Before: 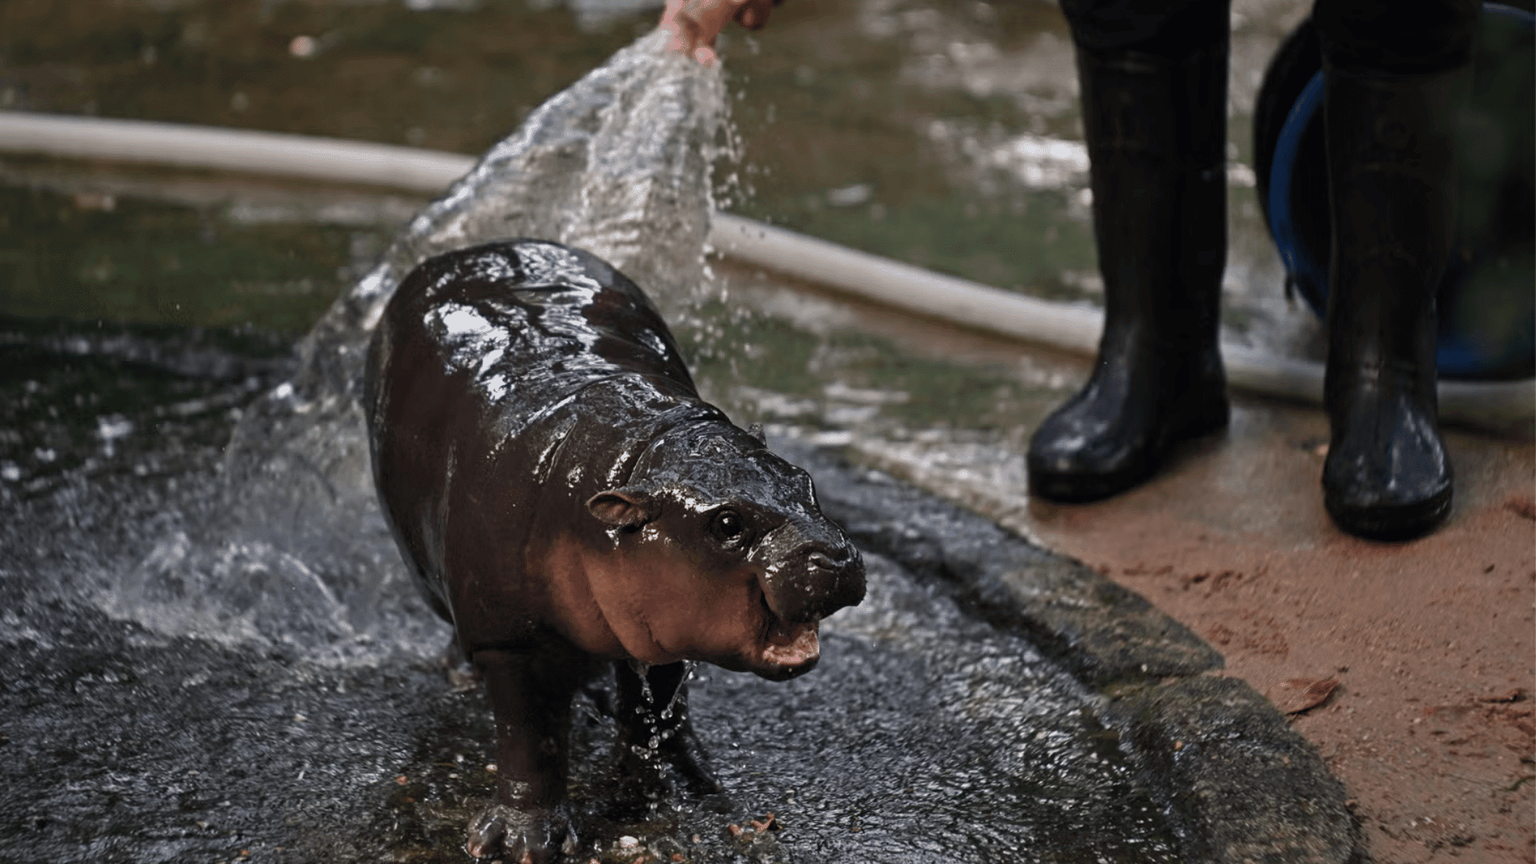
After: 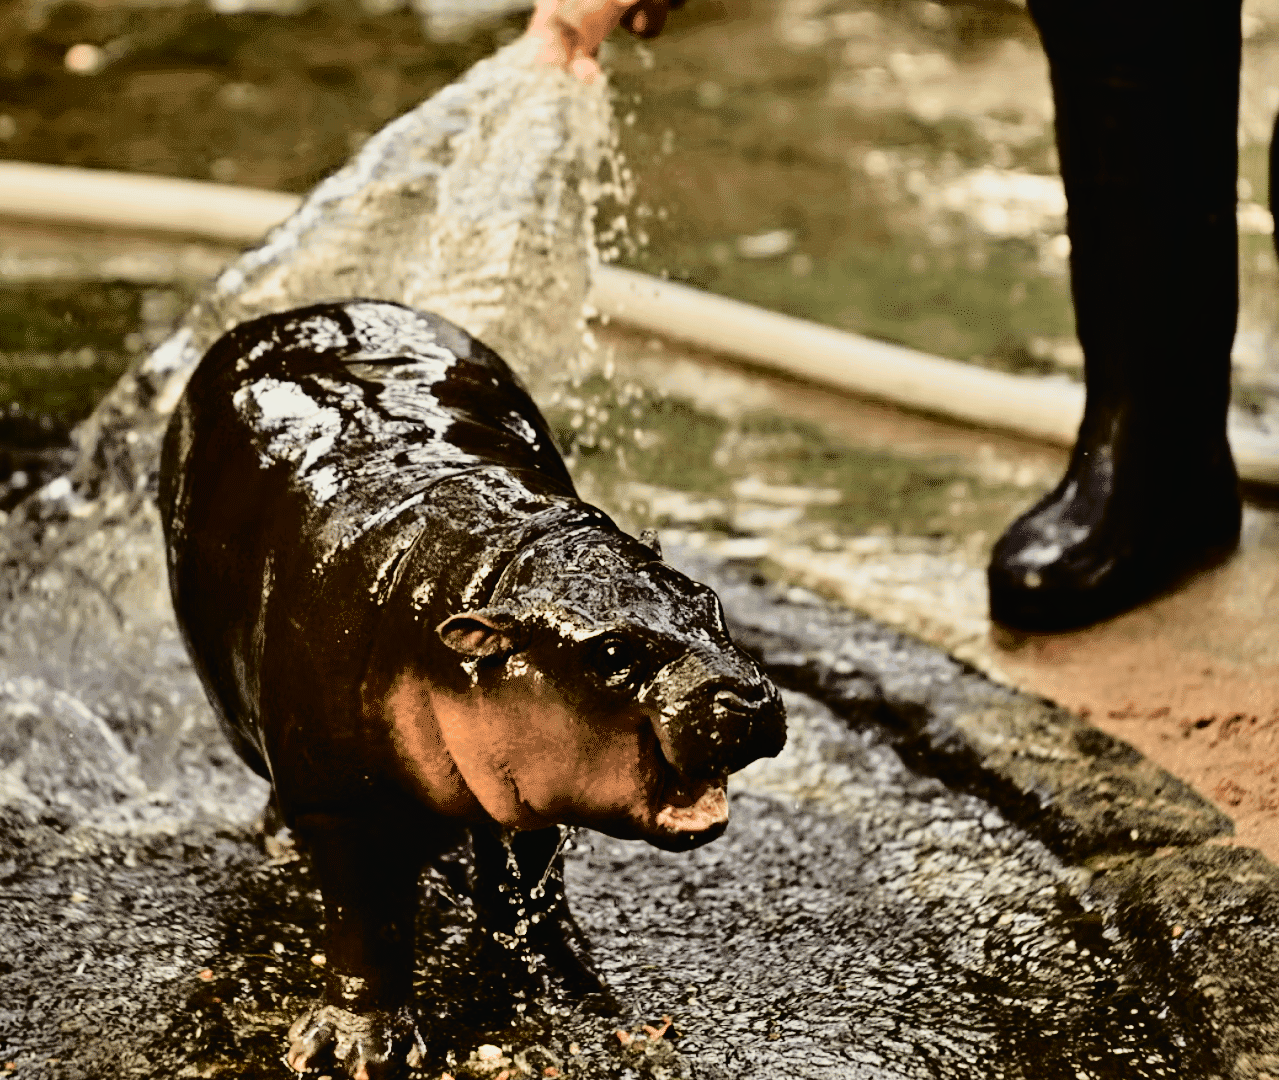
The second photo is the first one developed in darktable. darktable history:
crop: left 15.419%, right 17.914%
filmic rgb: black relative exposure -5 EV, hardness 2.88, contrast 1.4, highlights saturation mix -30%
exposure: black level correction 0, exposure 0.7 EV, compensate exposure bias true, compensate highlight preservation false
shadows and highlights: soften with gaussian
color balance: lift [1.001, 1.007, 1, 0.993], gamma [1.023, 1.026, 1.01, 0.974], gain [0.964, 1.059, 1.073, 0.927]
tone curve: curves: ch0 [(0, 0.013) (0.129, 0.1) (0.291, 0.375) (0.46, 0.576) (0.667, 0.78) (0.851, 0.903) (0.997, 0.951)]; ch1 [(0, 0) (0.353, 0.344) (0.45, 0.46) (0.498, 0.495) (0.528, 0.531) (0.563, 0.566) (0.592, 0.609) (0.657, 0.672) (1, 1)]; ch2 [(0, 0) (0.333, 0.346) (0.375, 0.375) (0.427, 0.44) (0.5, 0.501) (0.505, 0.505) (0.544, 0.573) (0.576, 0.615) (0.612, 0.644) (0.66, 0.715) (1, 1)], color space Lab, independent channels, preserve colors none
